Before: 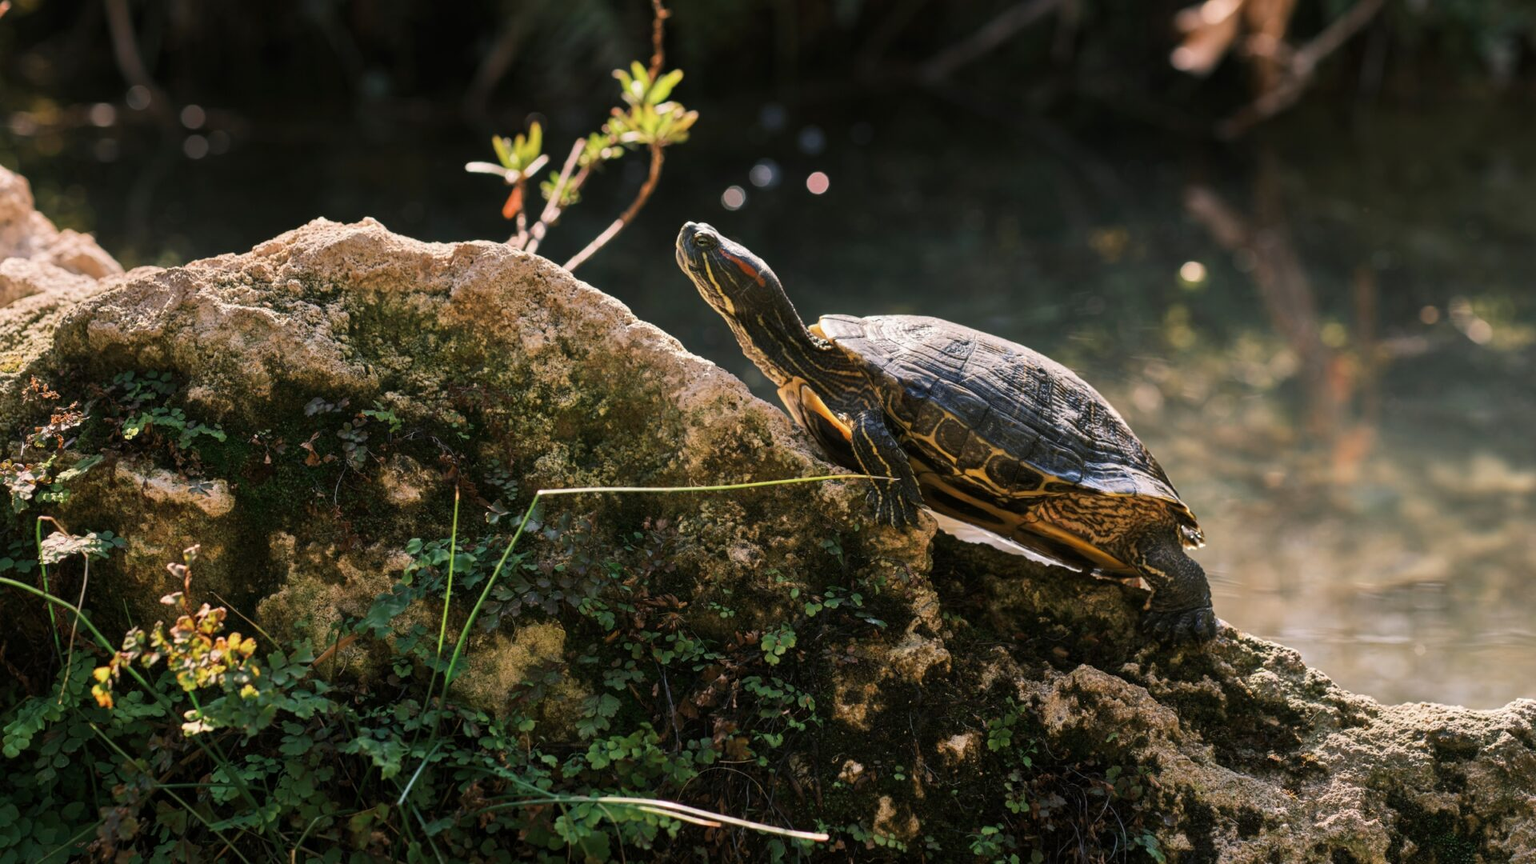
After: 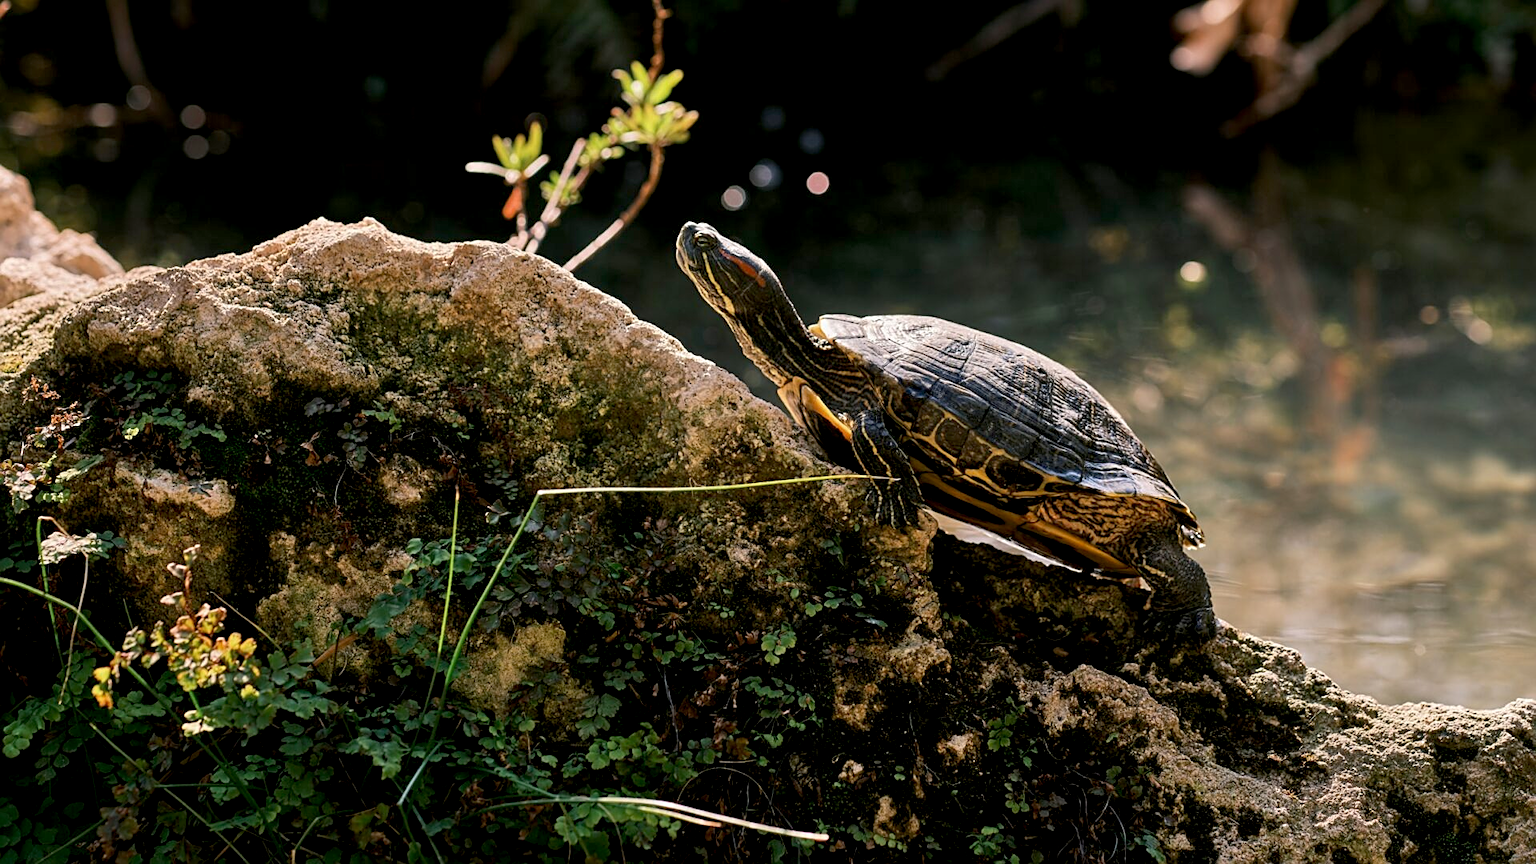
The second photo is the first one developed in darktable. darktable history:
sharpen: on, module defaults
exposure: black level correction 0.01, exposure 0.016 EV, compensate highlight preservation false
